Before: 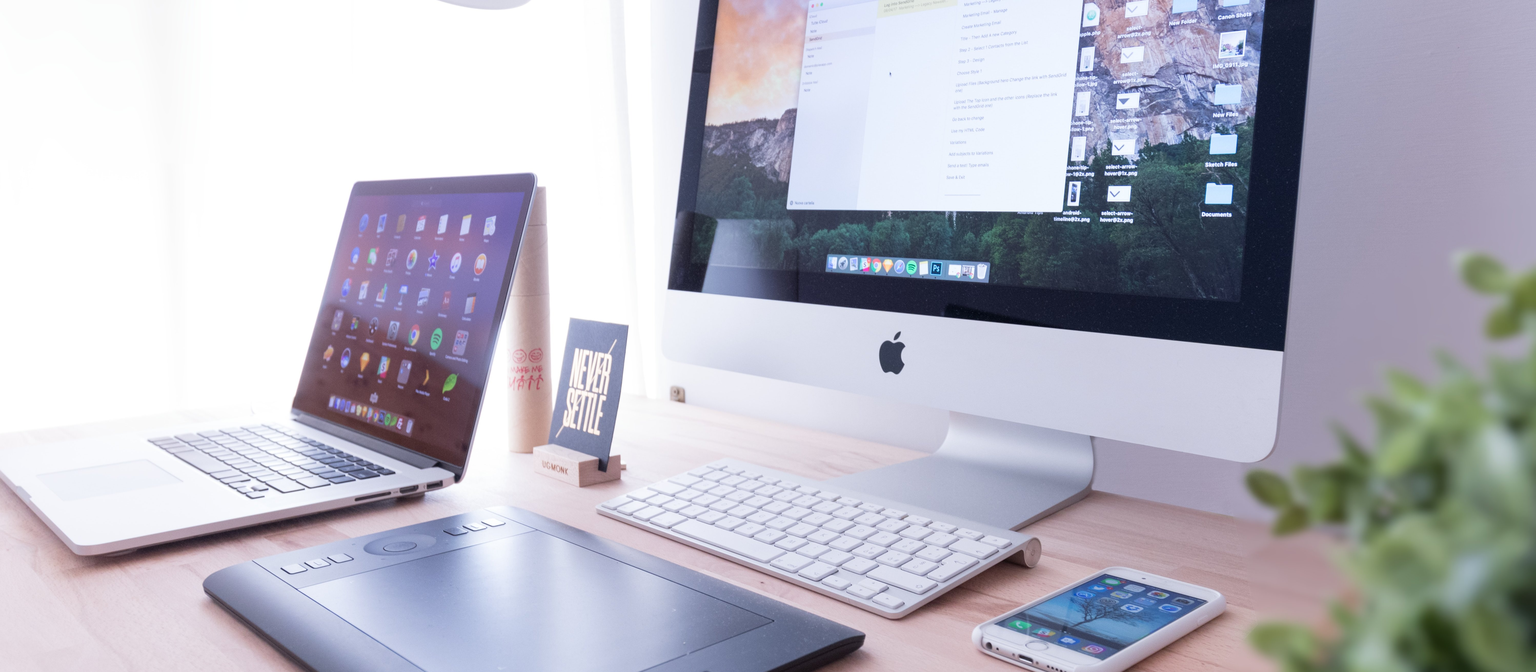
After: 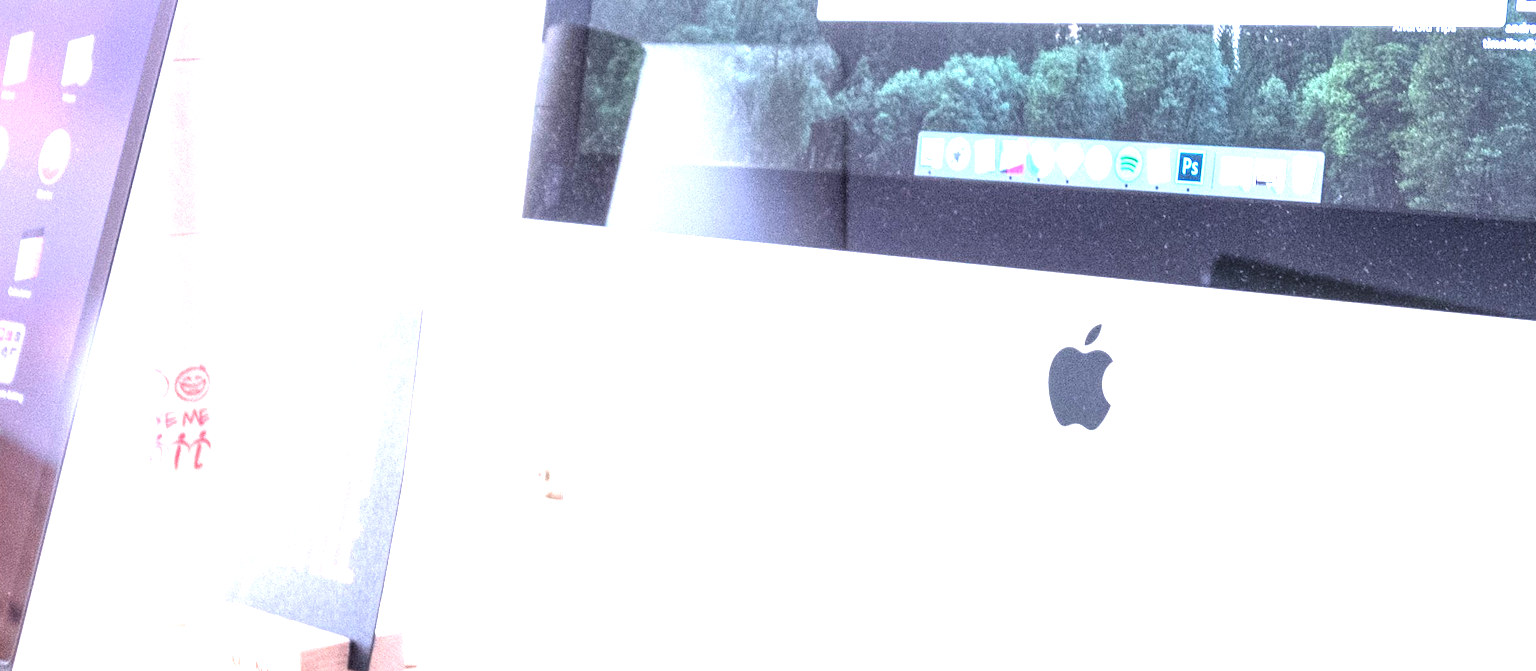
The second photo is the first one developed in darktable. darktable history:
local contrast: detail 150%
crop: left 29.871%, top 29.994%, right 29.977%, bottom 29.845%
exposure: black level correction 0, exposure 1.001 EV, compensate highlight preservation false
tone equalizer: -8 EV -0.753 EV, -7 EV -0.678 EV, -6 EV -0.62 EV, -5 EV -0.397 EV, -3 EV 0.376 EV, -2 EV 0.6 EV, -1 EV 0.676 EV, +0 EV 0.748 EV
